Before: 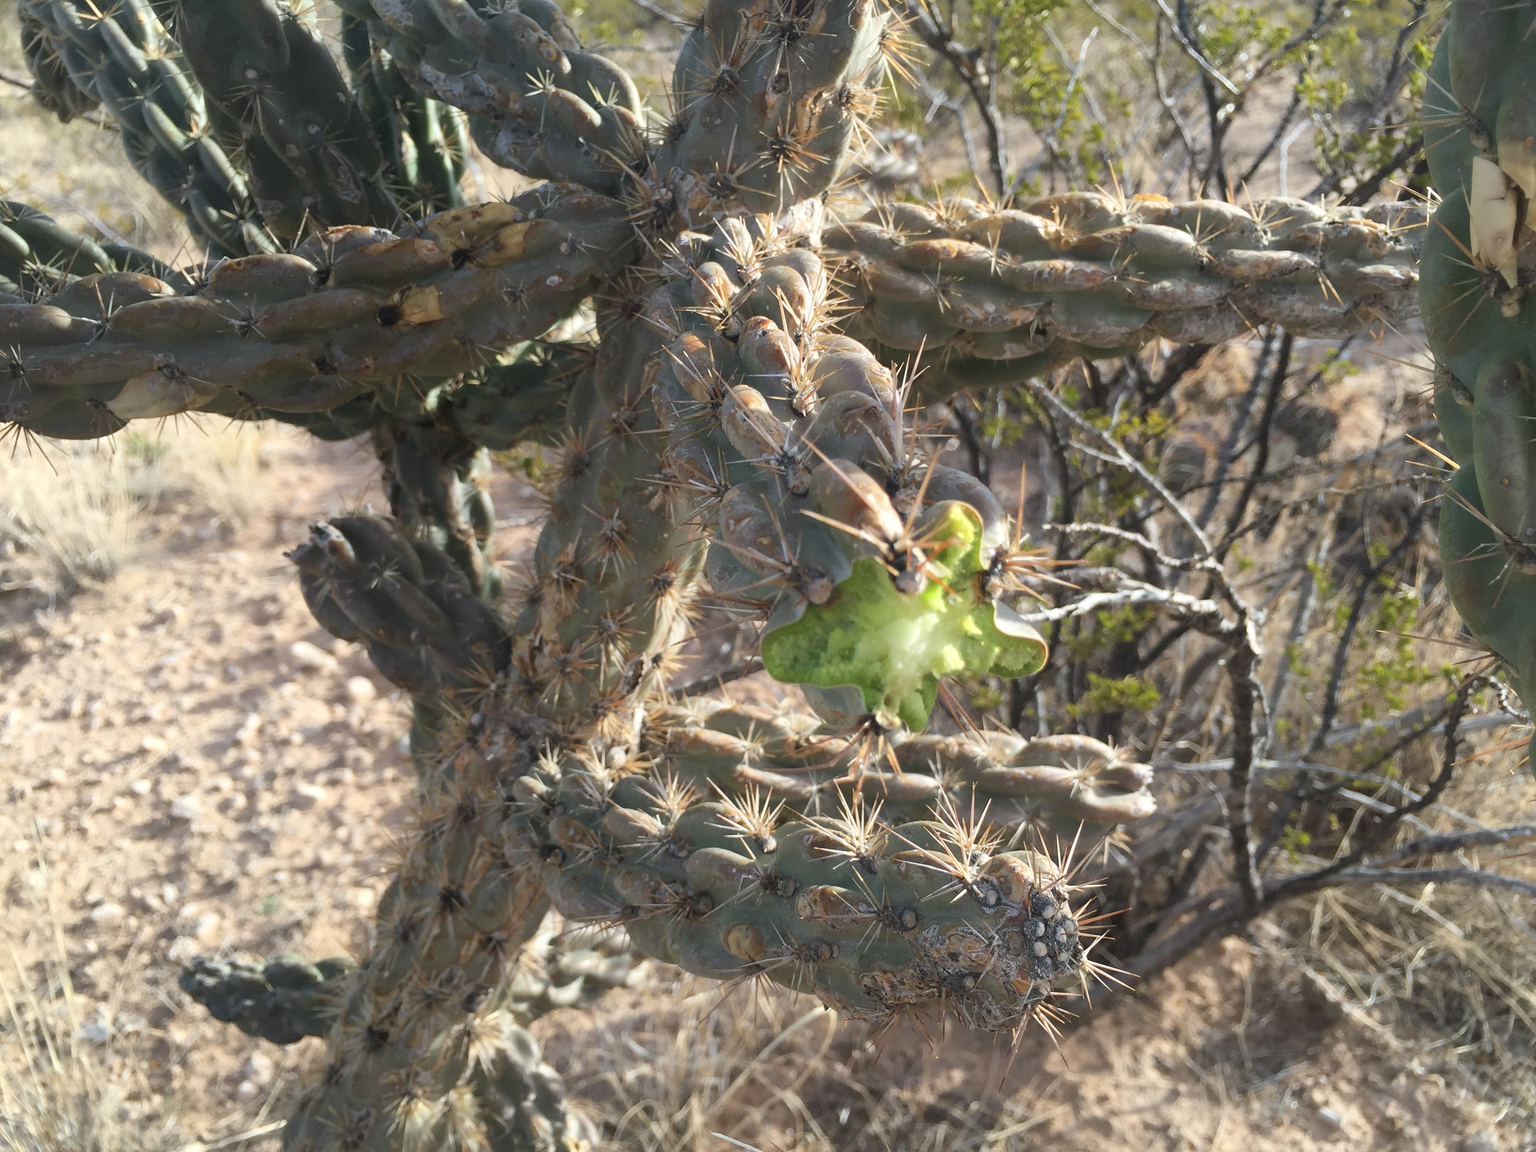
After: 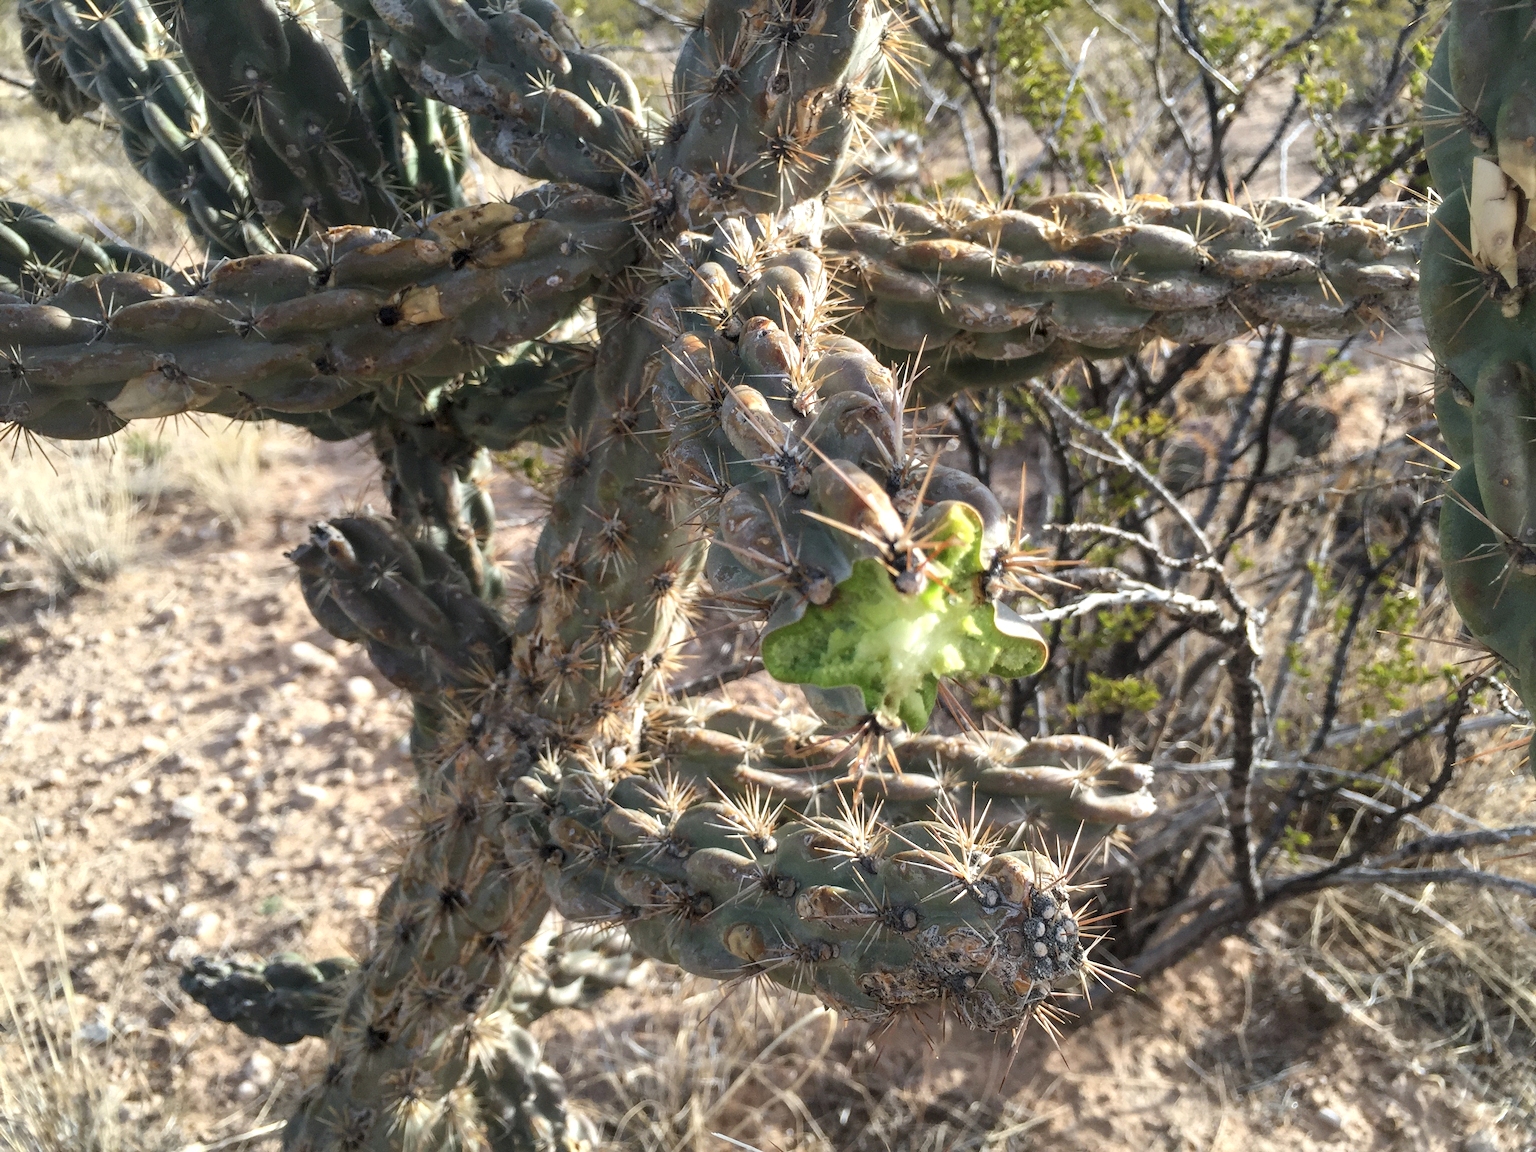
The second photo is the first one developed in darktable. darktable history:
contrast equalizer: octaves 7, y [[0.6 ×6], [0.55 ×6], [0 ×6], [0 ×6], [0 ×6]], mix 0.35
local contrast: on, module defaults
